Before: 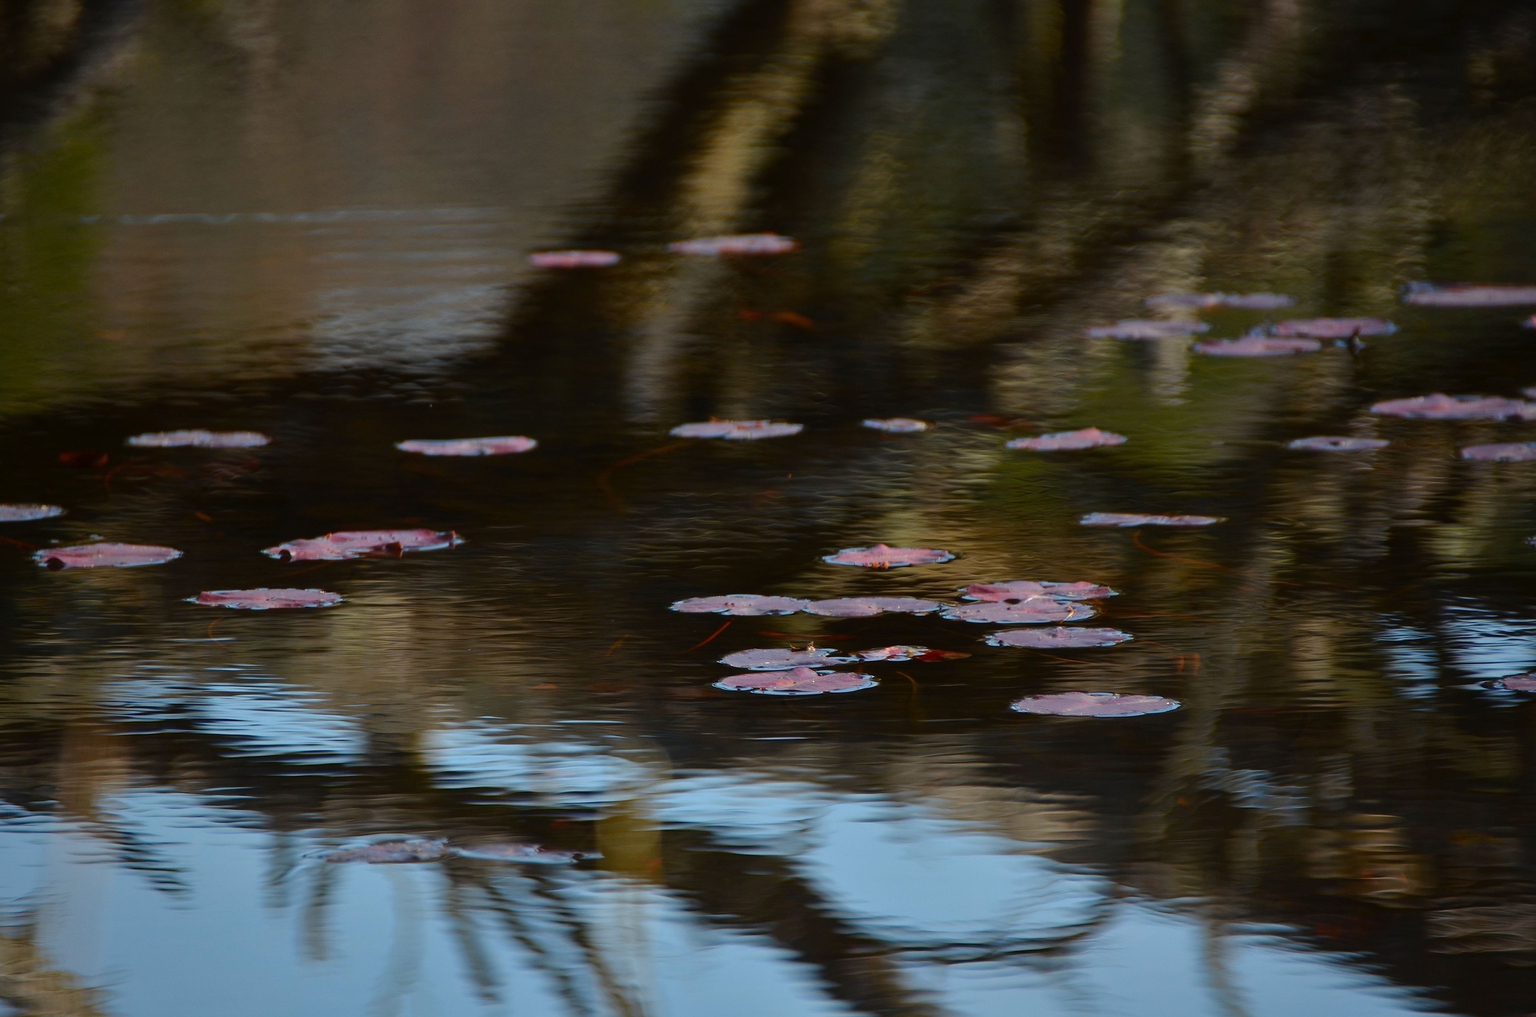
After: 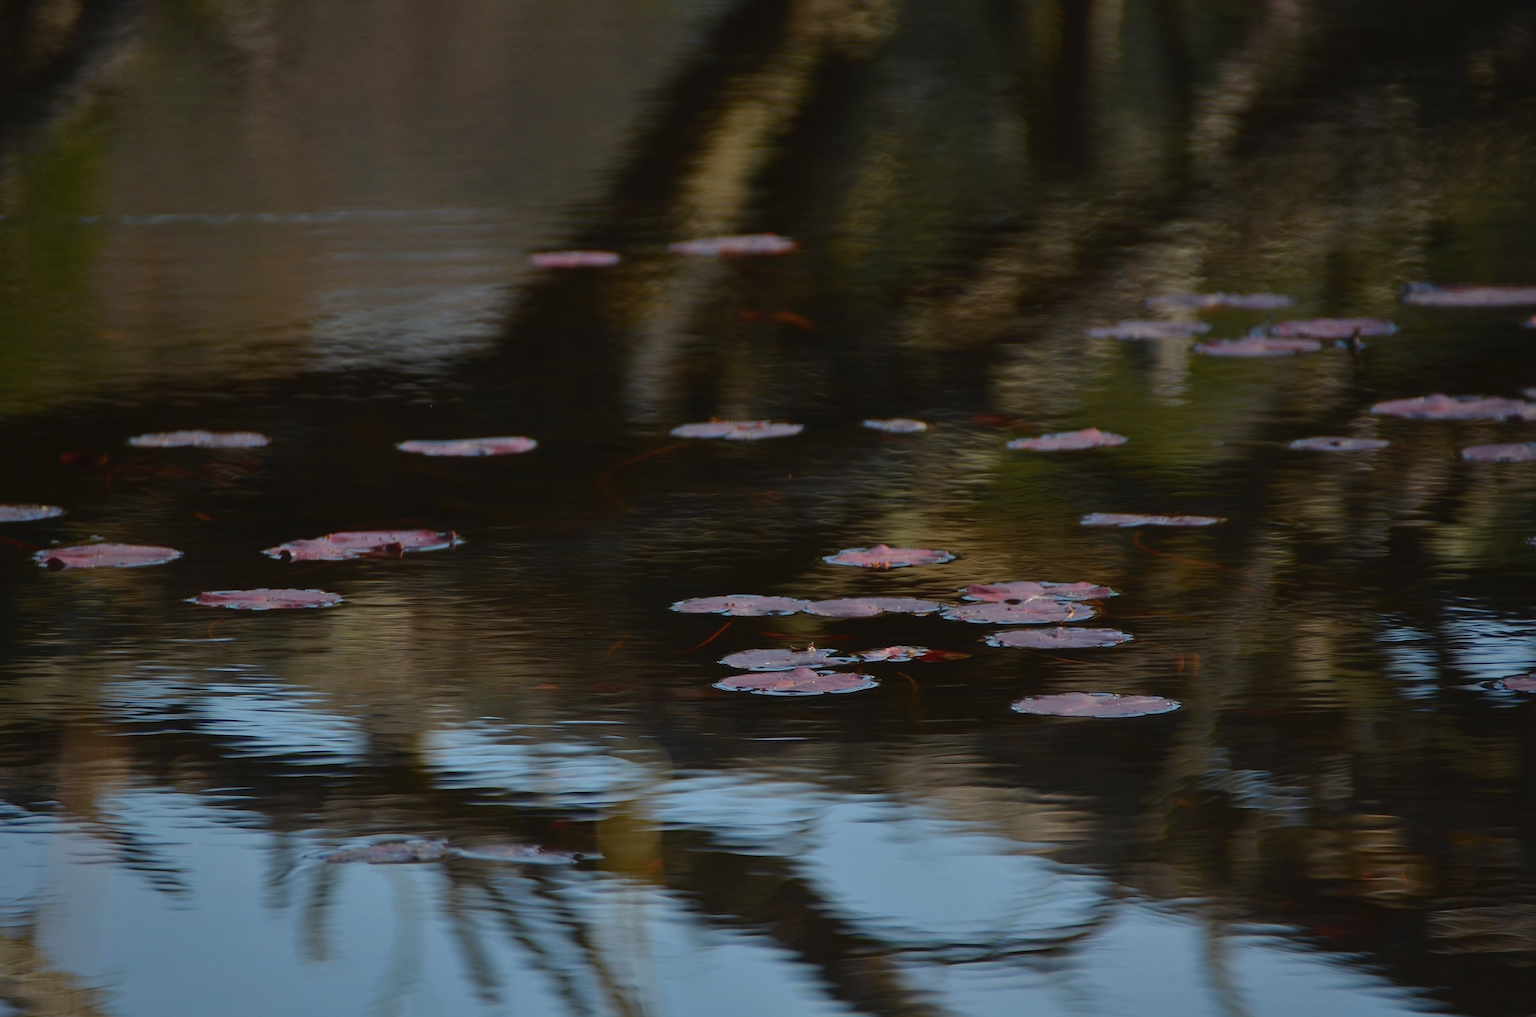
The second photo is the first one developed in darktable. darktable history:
contrast brightness saturation: contrast -0.067, brightness -0.035, saturation -0.114
exposure: exposure -0.254 EV, compensate exposure bias true, compensate highlight preservation false
